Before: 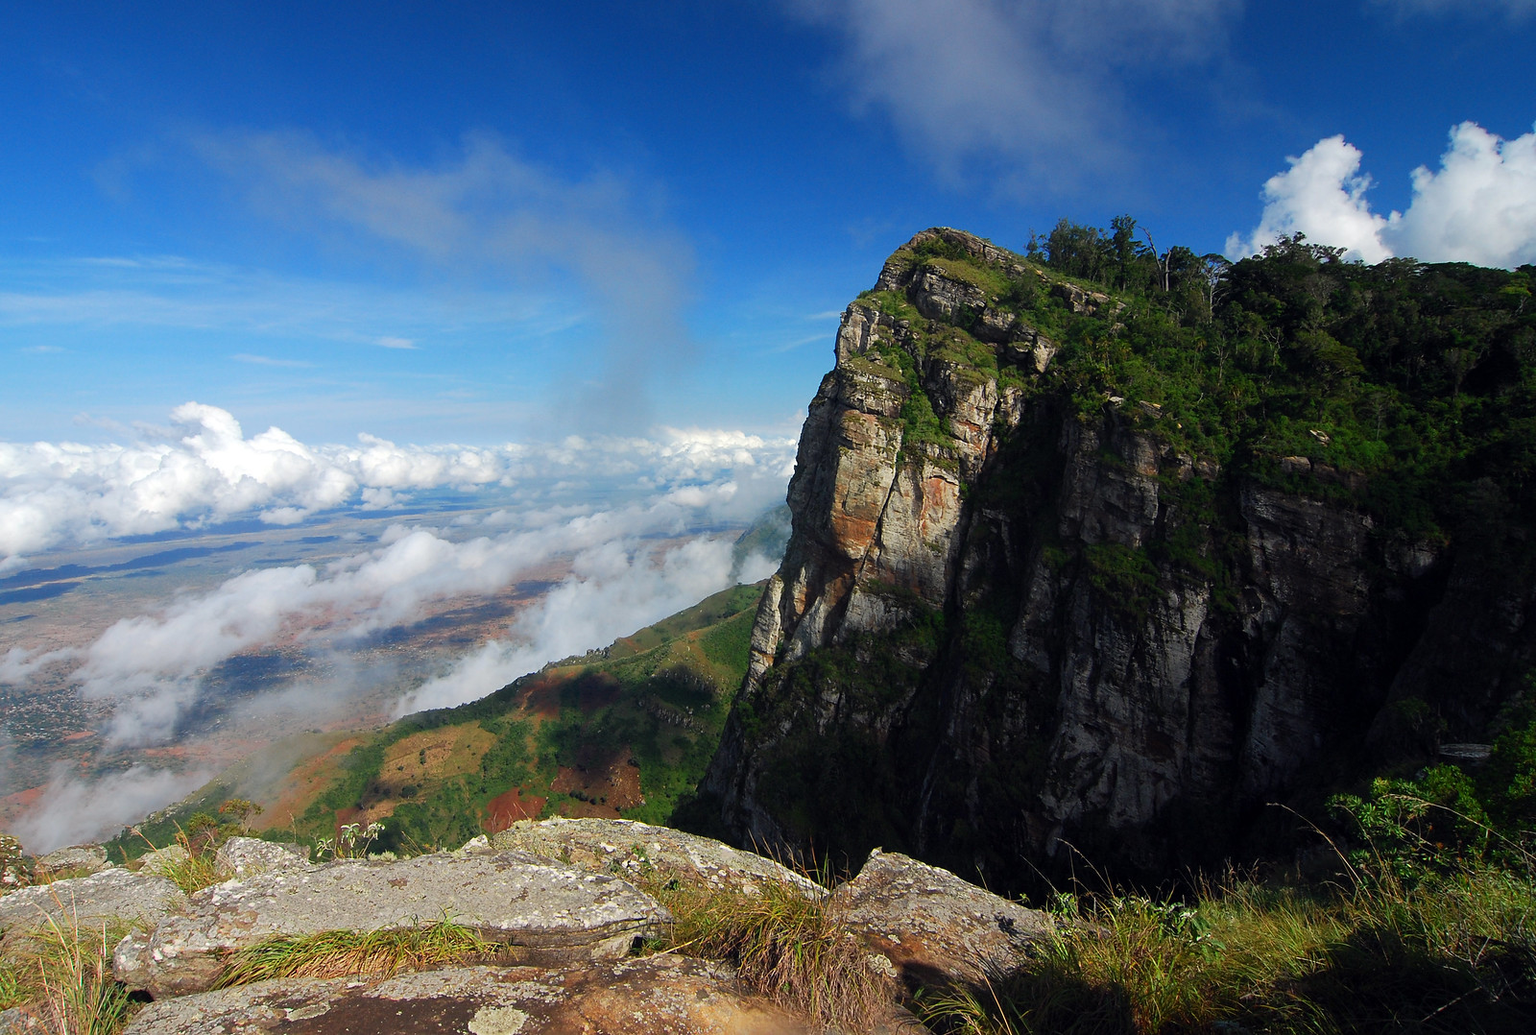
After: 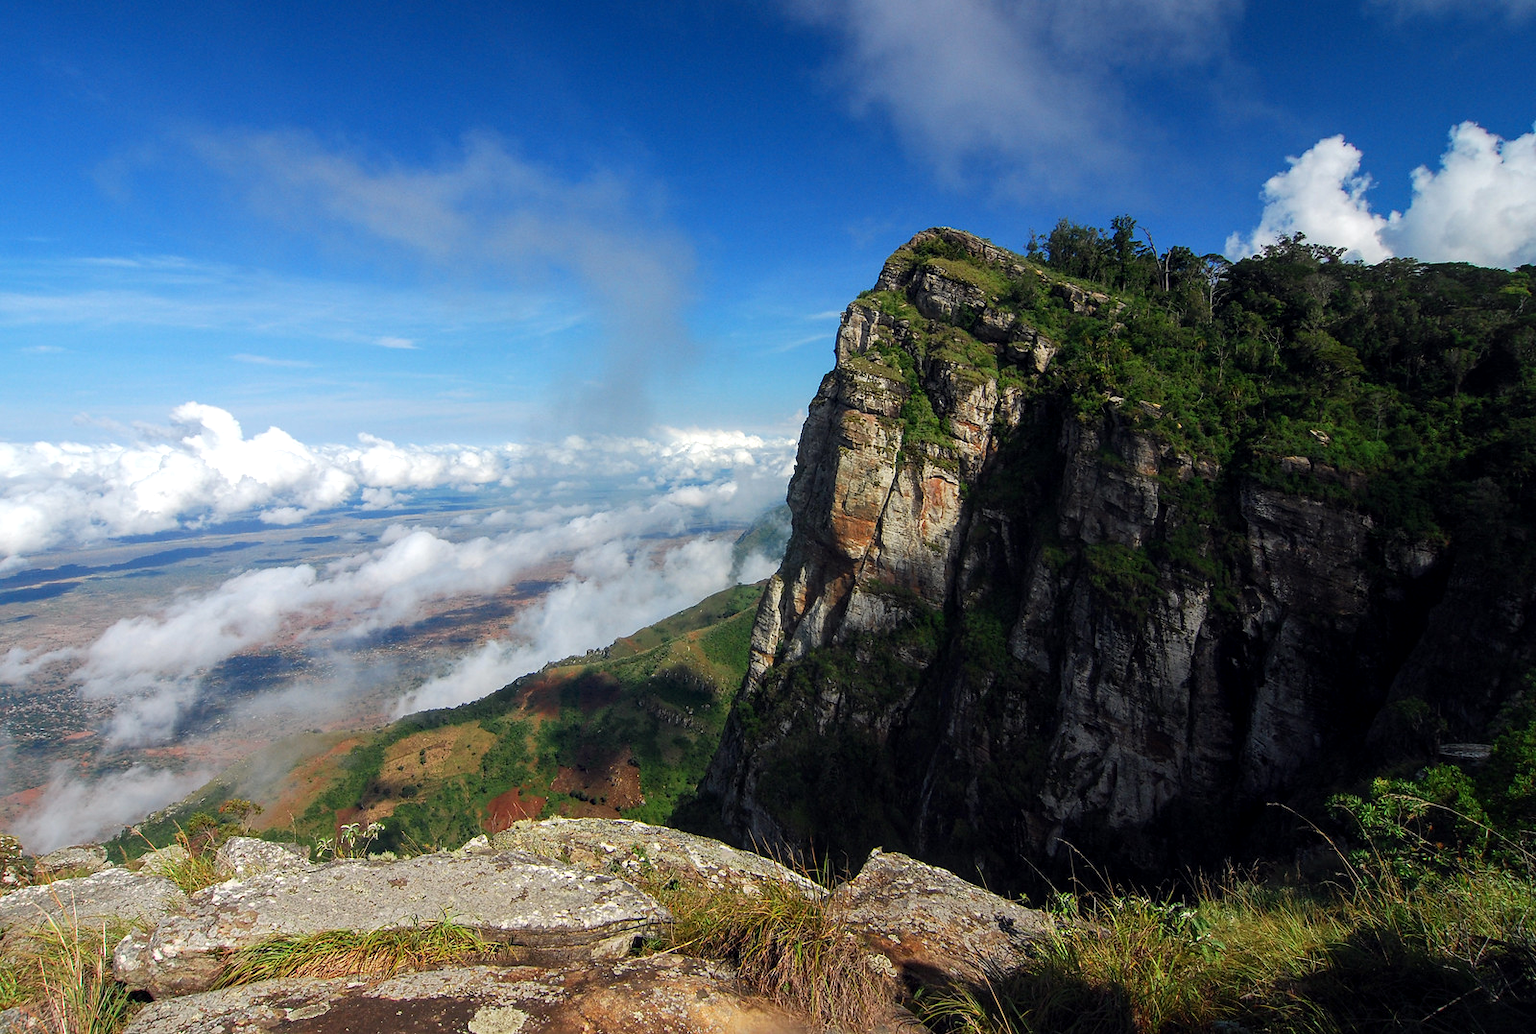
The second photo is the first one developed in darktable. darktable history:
local contrast: on, module defaults
exposure: exposure 0.081 EV, compensate highlight preservation false
